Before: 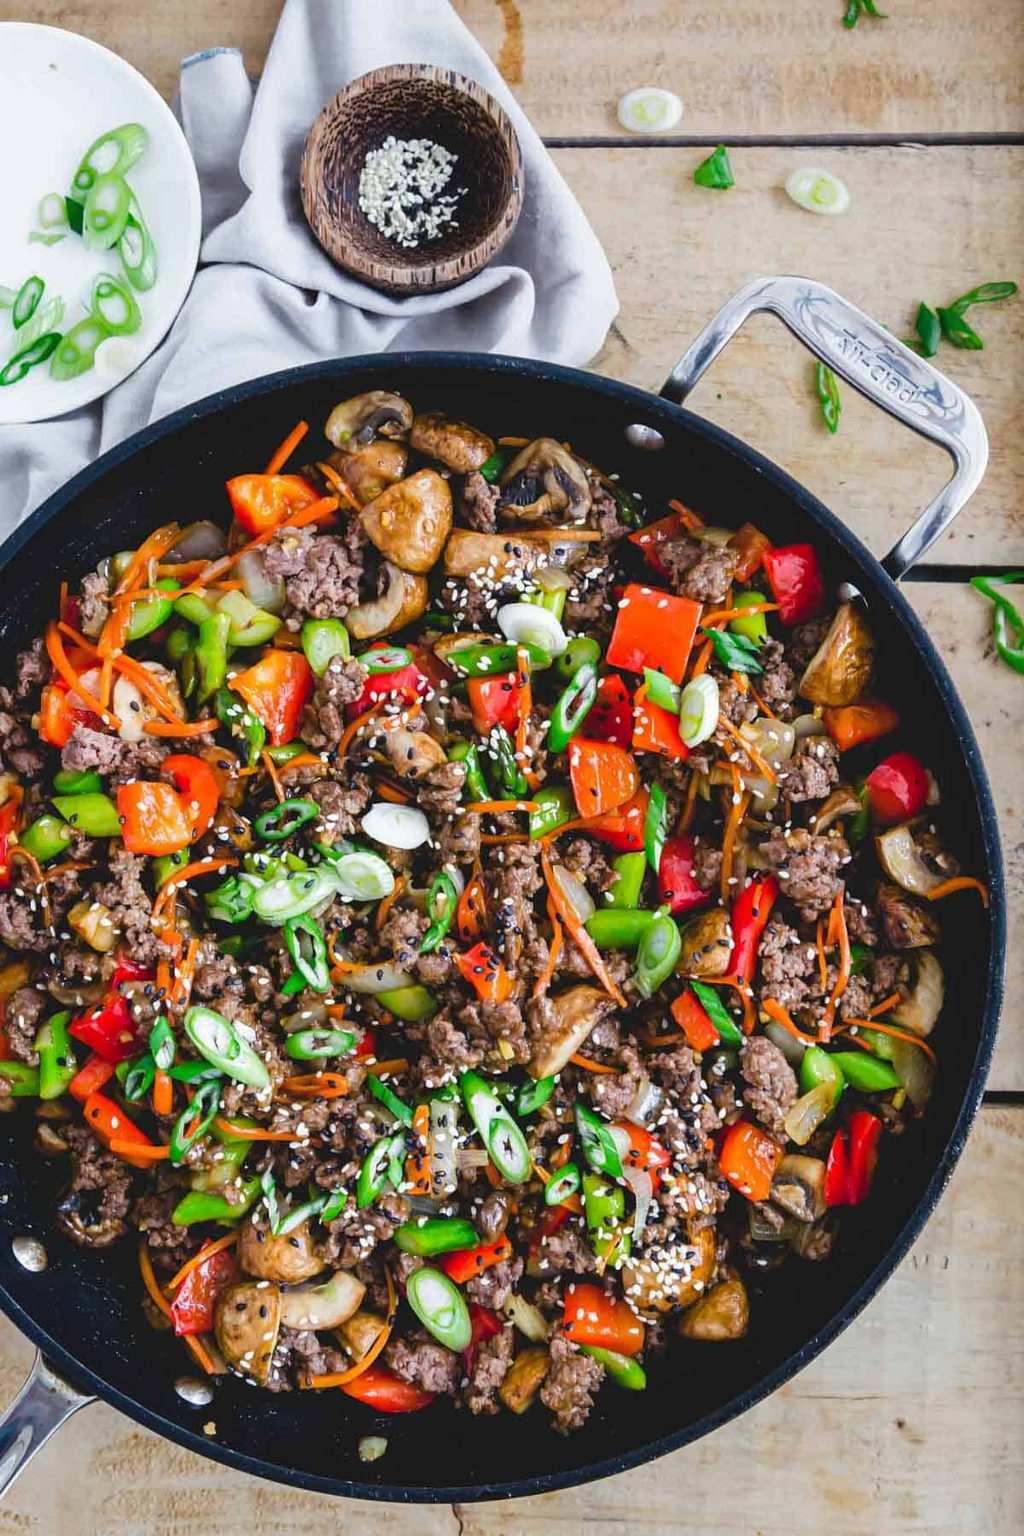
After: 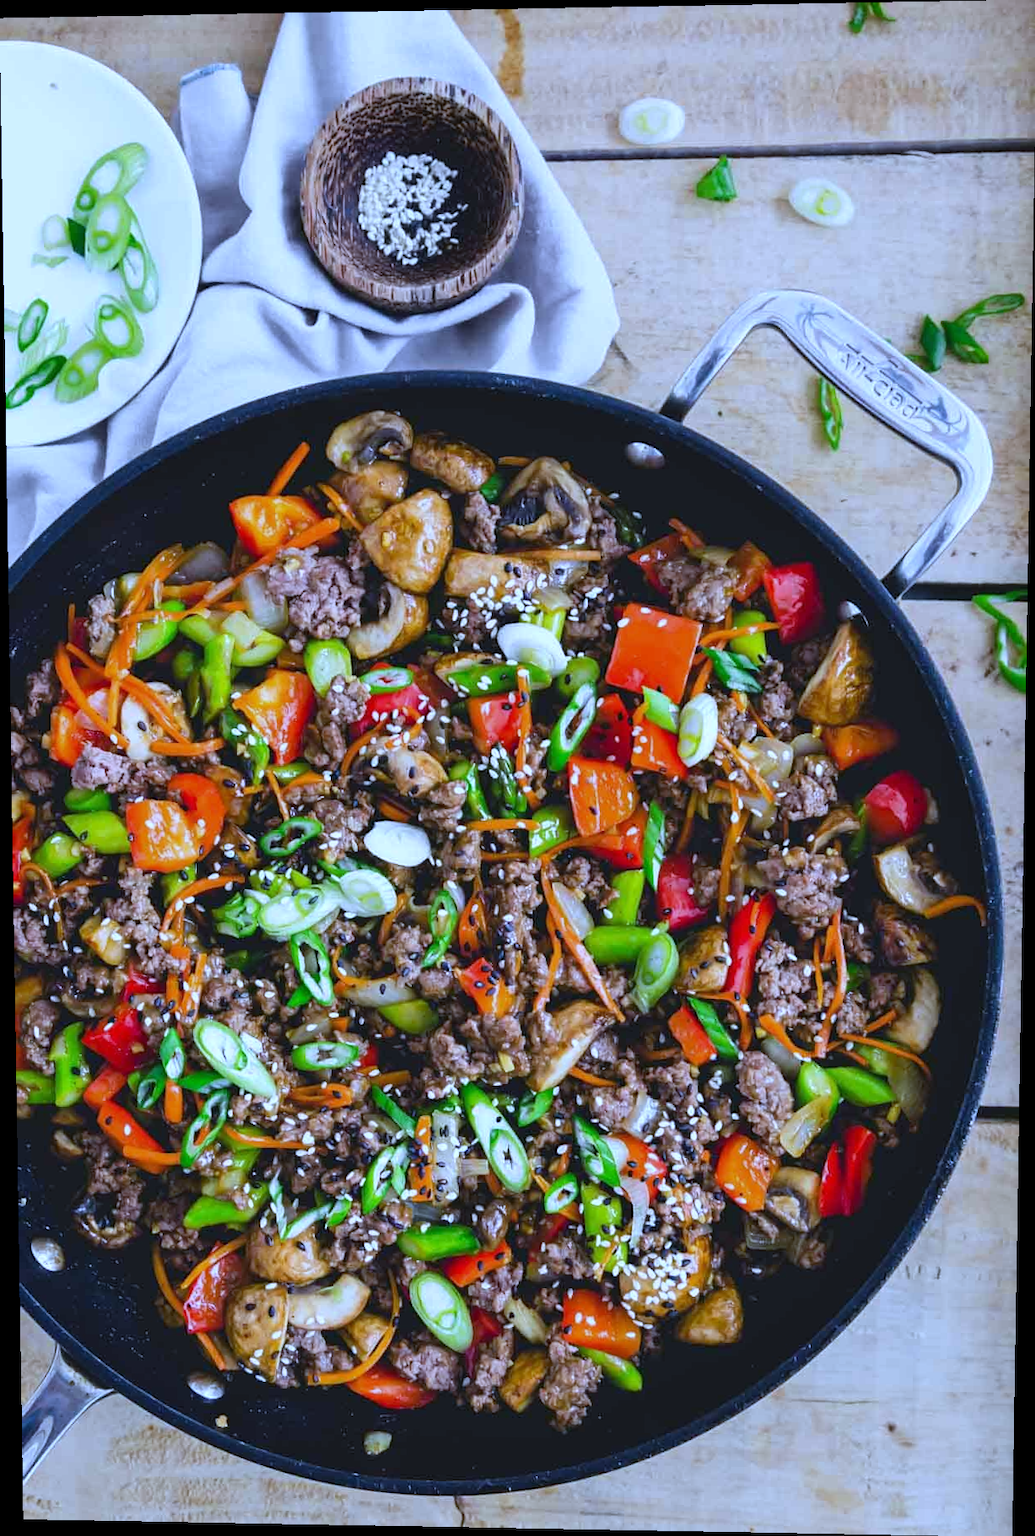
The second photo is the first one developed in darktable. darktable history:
rotate and perspective: lens shift (vertical) 0.048, lens shift (horizontal) -0.024, automatic cropping off
white balance: red 0.871, blue 1.249
